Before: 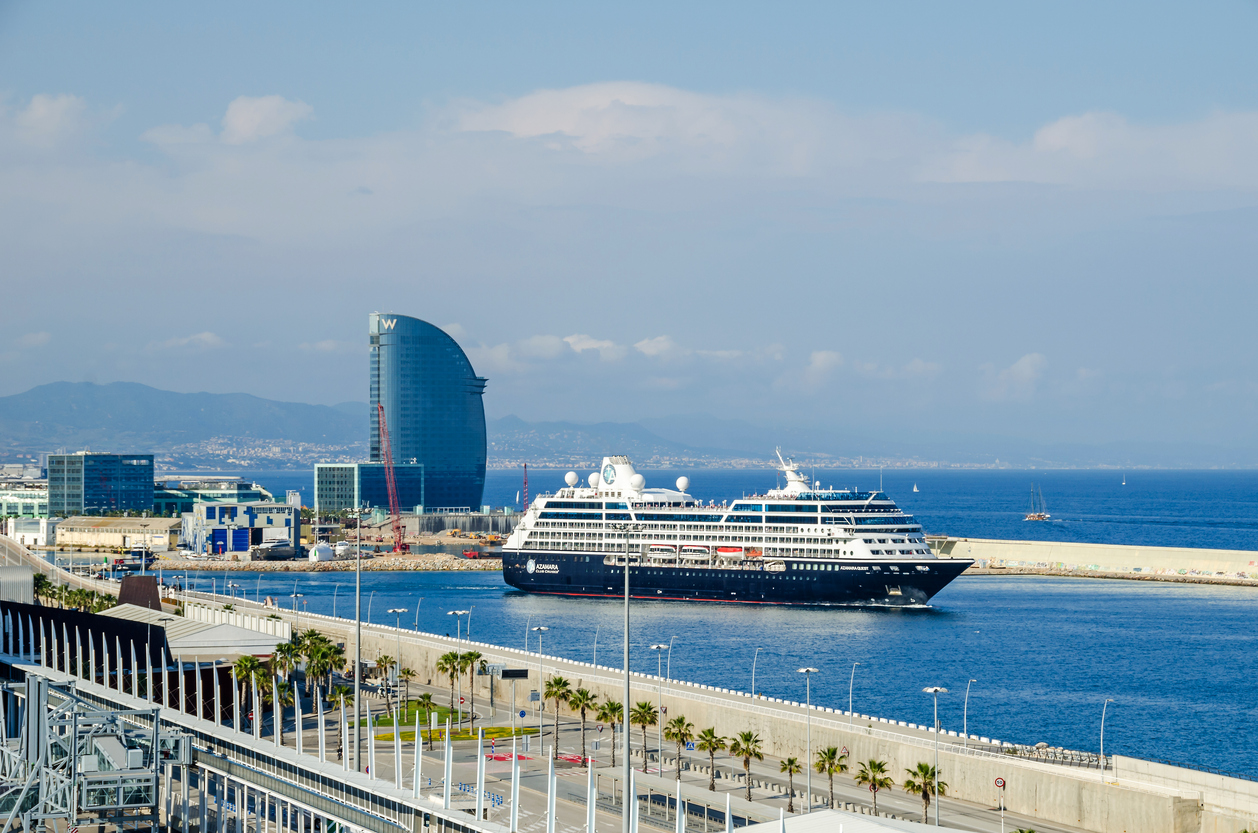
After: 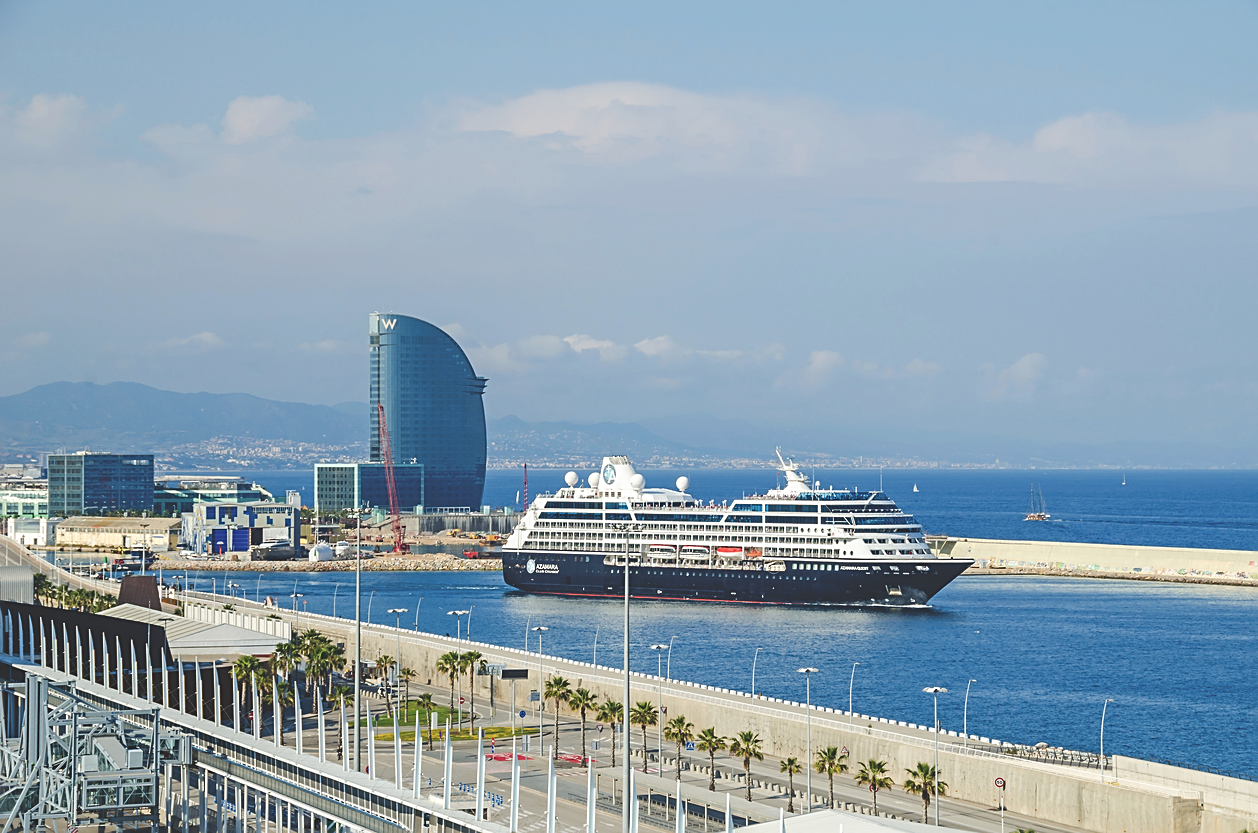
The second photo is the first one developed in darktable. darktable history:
exposure: black level correction -0.028, compensate highlight preservation false
sharpen: on, module defaults
